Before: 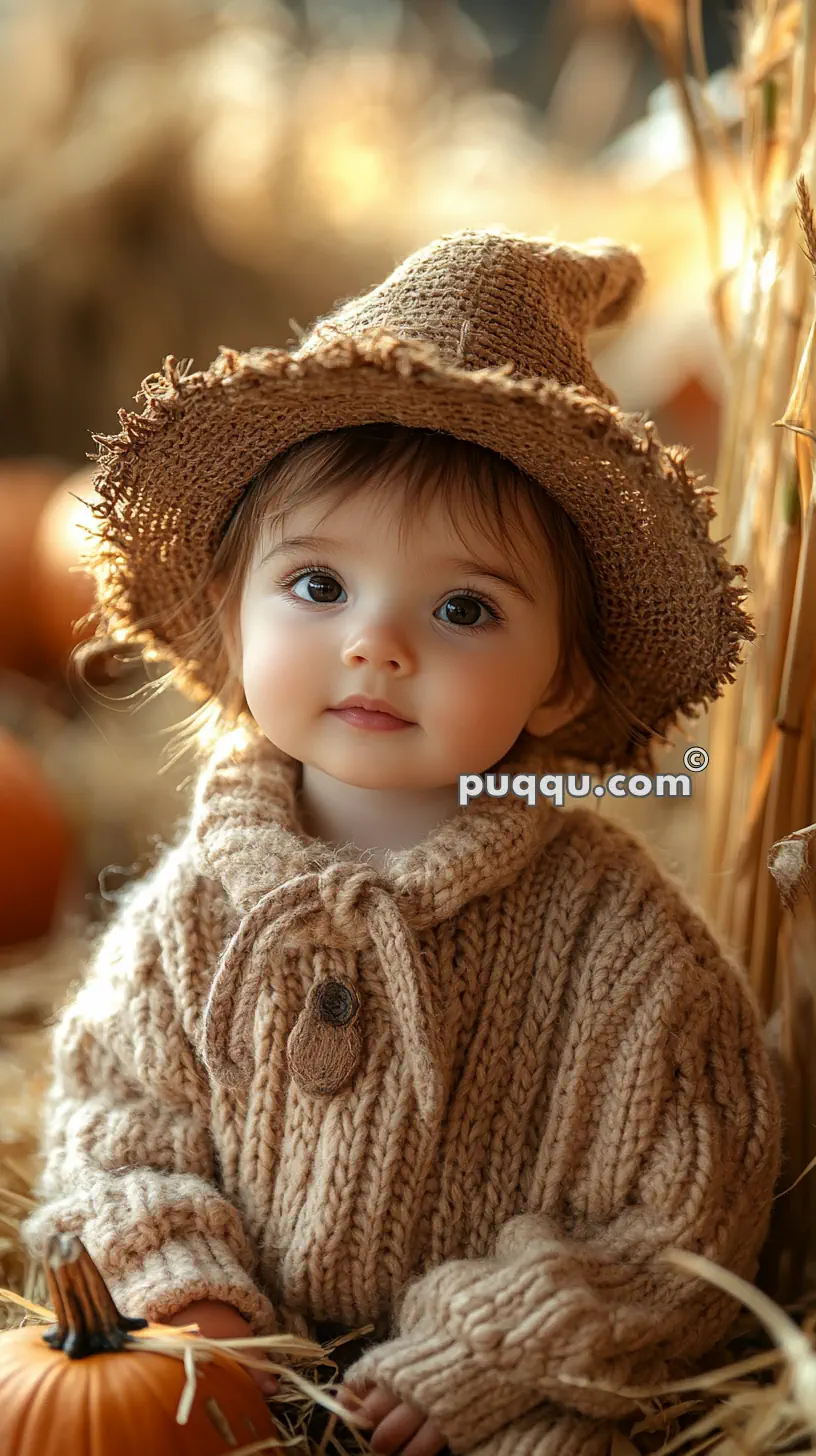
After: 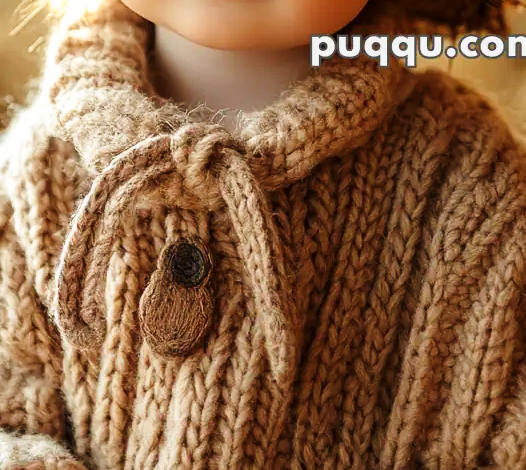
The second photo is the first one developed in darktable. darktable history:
crop: left 18.23%, top 50.819%, right 17.268%, bottom 16.9%
tone curve: curves: ch0 [(0, 0) (0.074, 0.04) (0.157, 0.1) (0.472, 0.515) (0.635, 0.731) (0.768, 0.878) (0.899, 0.969) (1, 1)]; ch1 [(0, 0) (0.08, 0.08) (0.3, 0.3) (0.5, 0.5) (0.539, 0.558) (0.586, 0.658) (0.69, 0.787) (0.92, 0.92) (1, 1)]; ch2 [(0, 0) (0.08, 0.08) (0.3, 0.3) (0.5, 0.5) (0.543, 0.597) (0.597, 0.679) (0.92, 0.92) (1, 1)], preserve colors none
